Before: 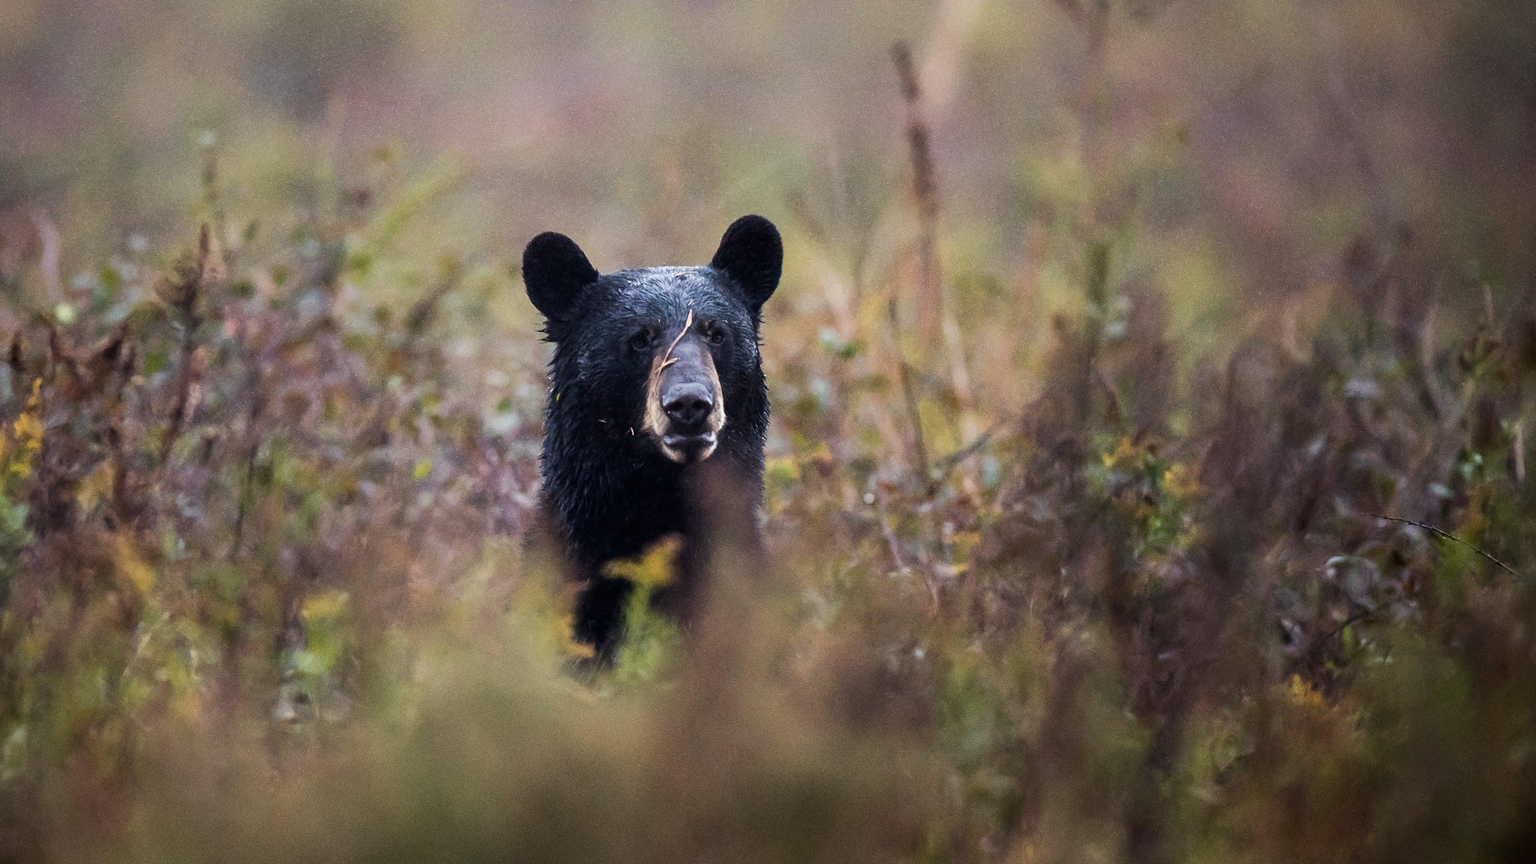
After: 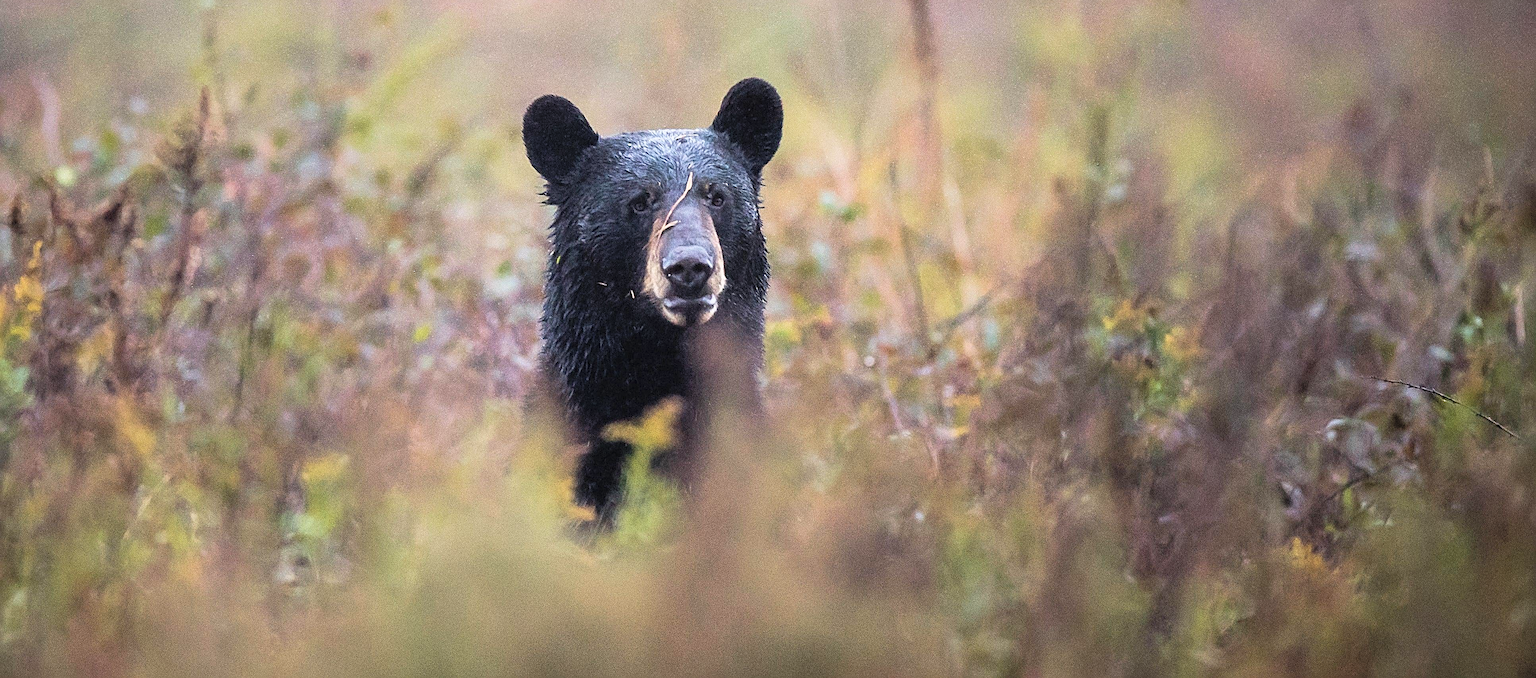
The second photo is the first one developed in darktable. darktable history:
crop and rotate: top 15.93%, bottom 5.5%
velvia: strength 15.23%
sharpen: radius 2.682, amount 0.677
contrast brightness saturation: brightness 0.271
shadows and highlights: shadows -0.687, highlights 38.91
